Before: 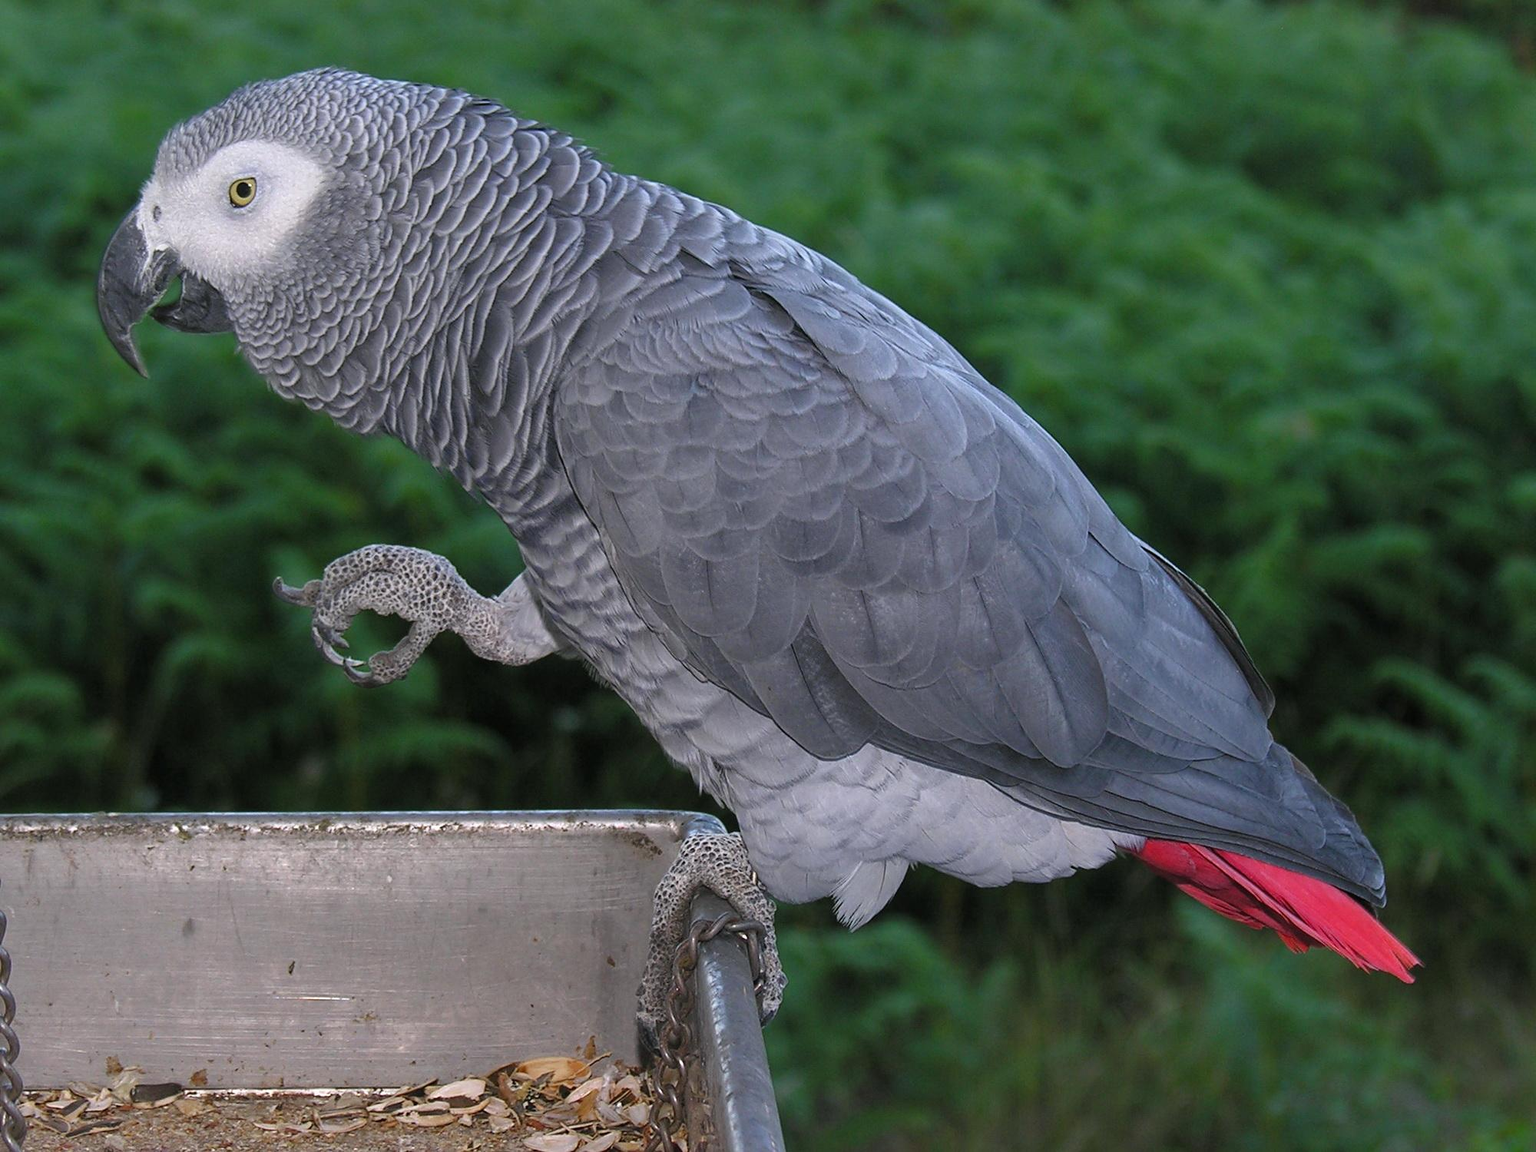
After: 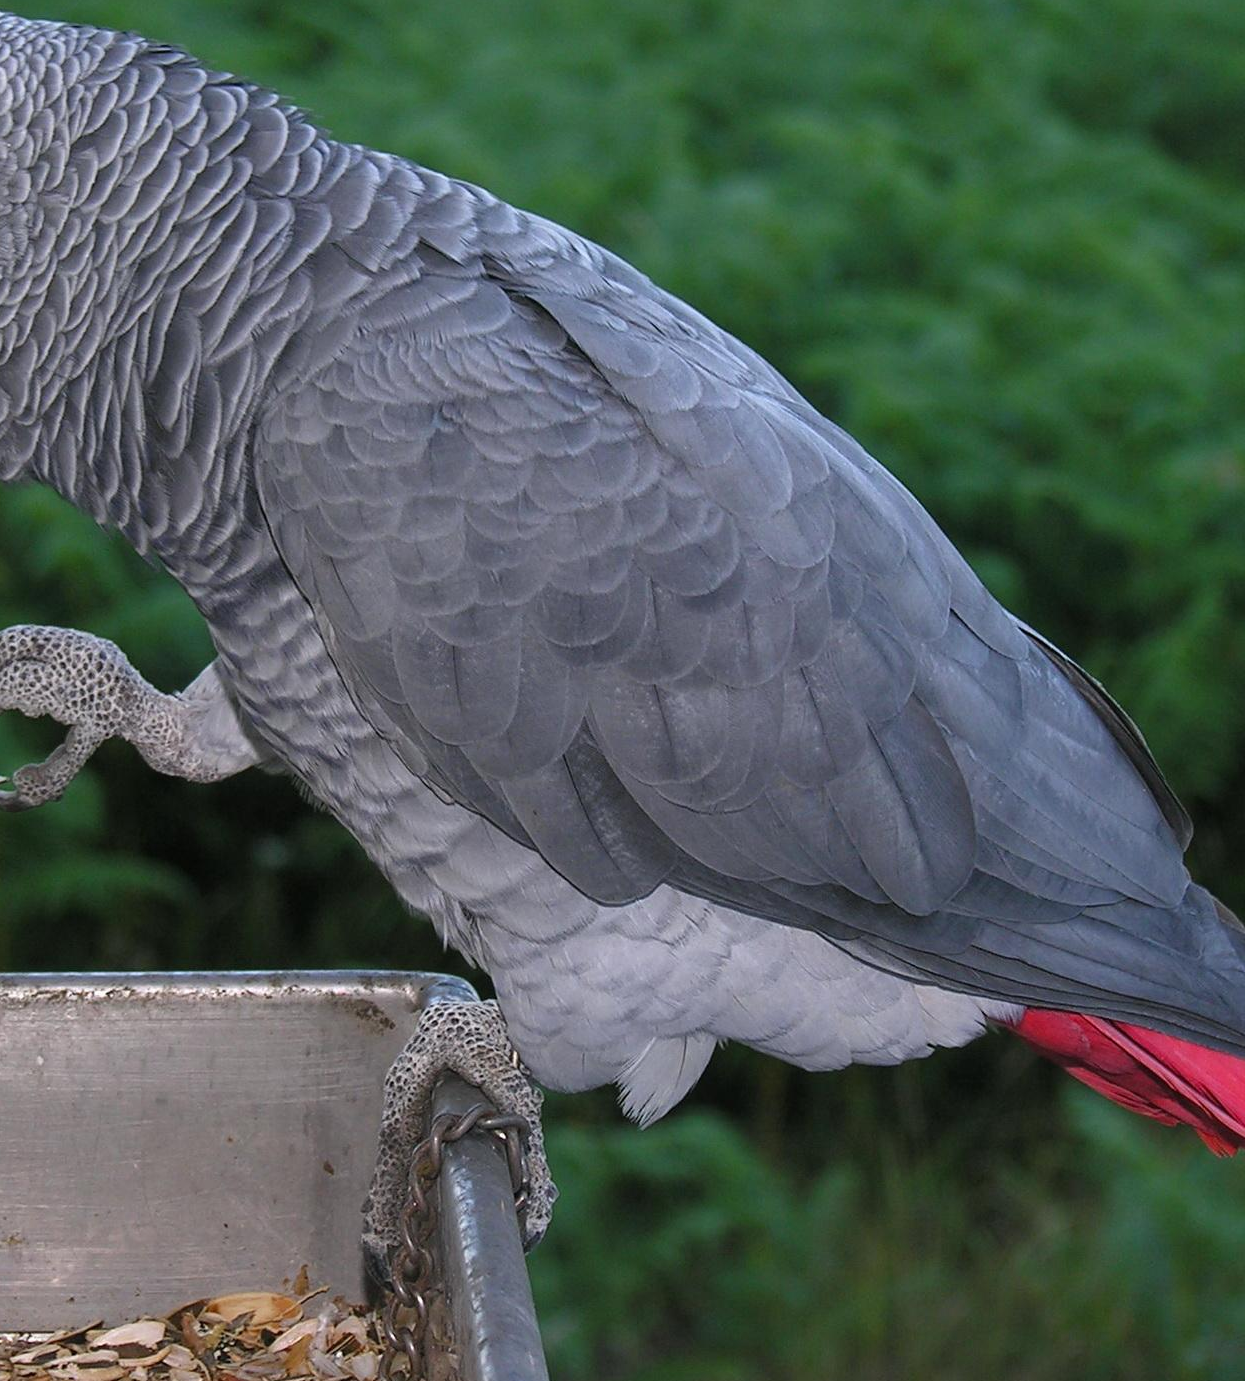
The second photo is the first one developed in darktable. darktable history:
tone equalizer: mask exposure compensation -0.508 EV
crop and rotate: left 23.39%, top 5.629%, right 14.347%, bottom 2.267%
